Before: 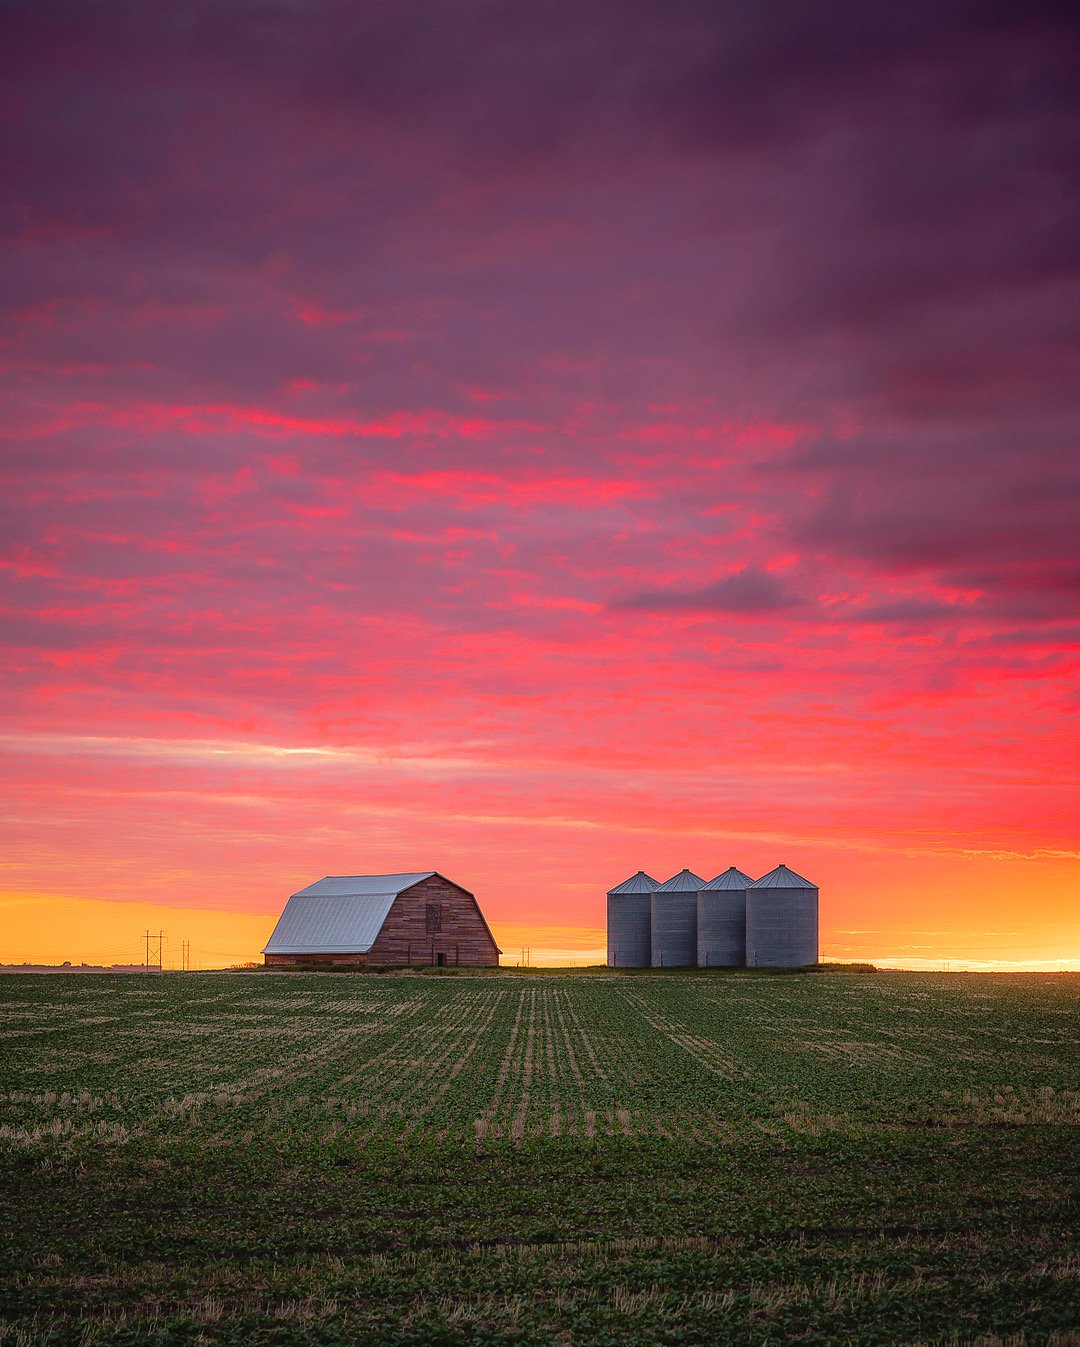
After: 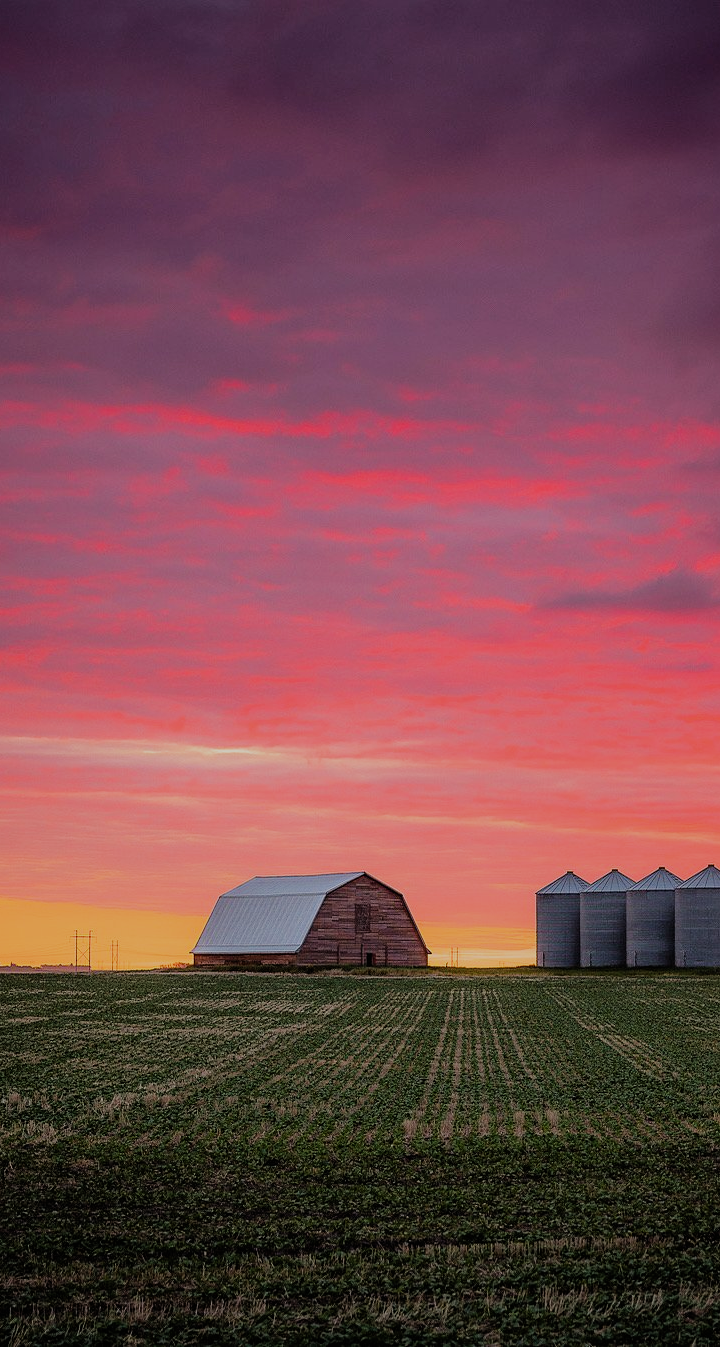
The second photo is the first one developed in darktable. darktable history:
filmic rgb: black relative exposure -6.98 EV, white relative exposure 5.63 EV, hardness 2.86
crop and rotate: left 6.617%, right 26.717%
